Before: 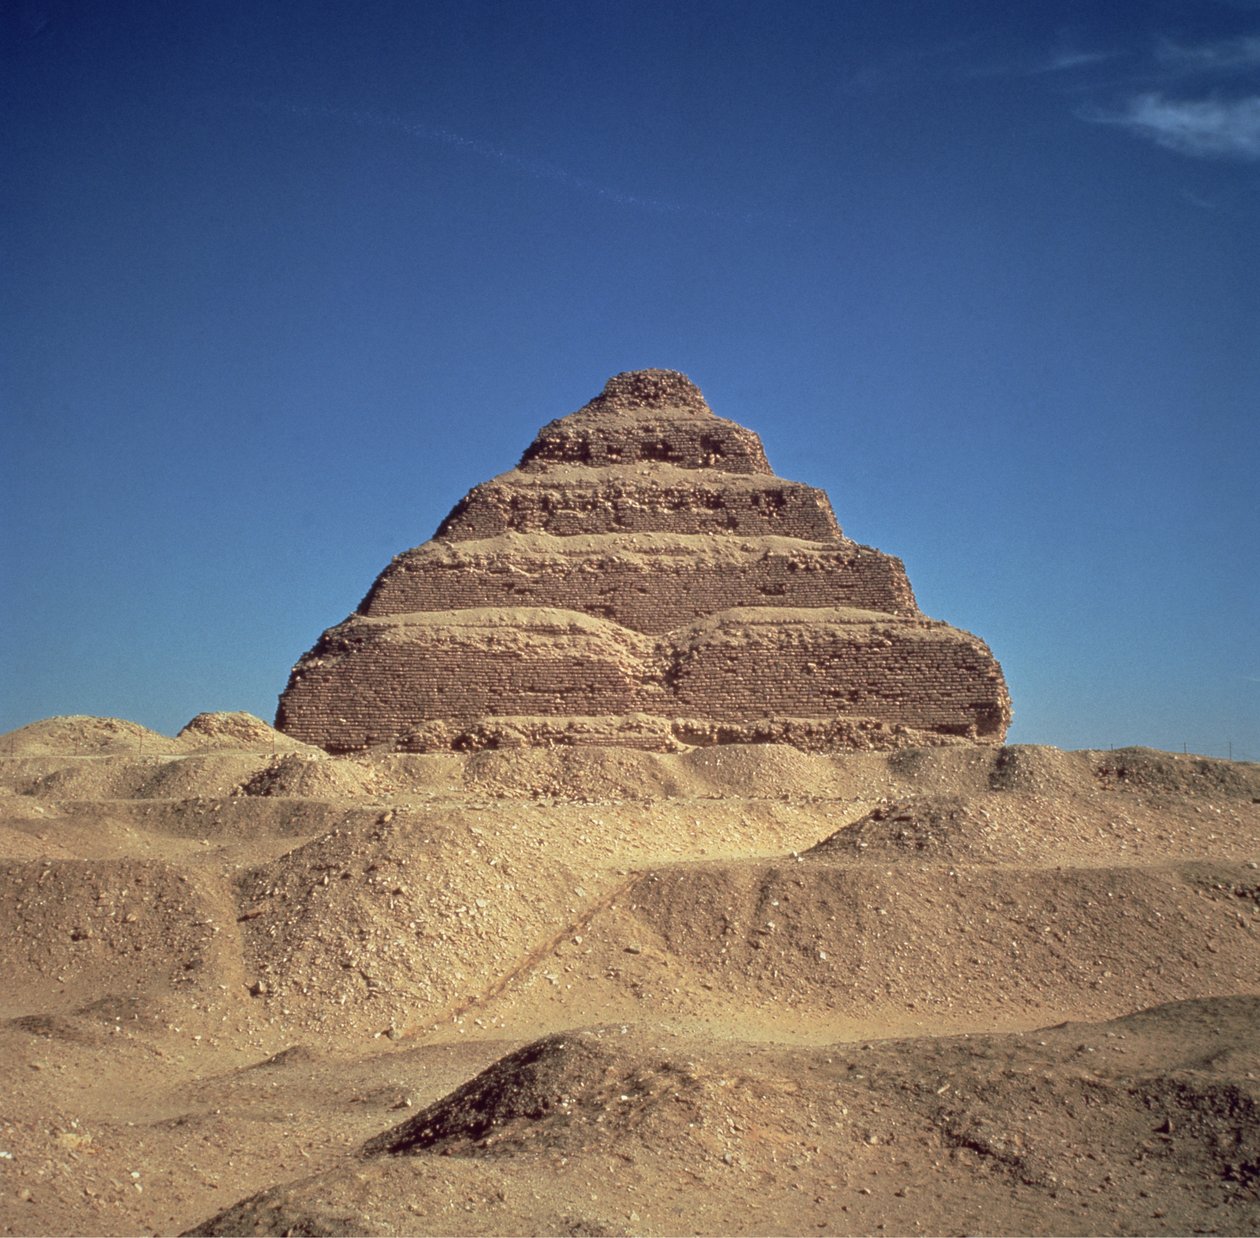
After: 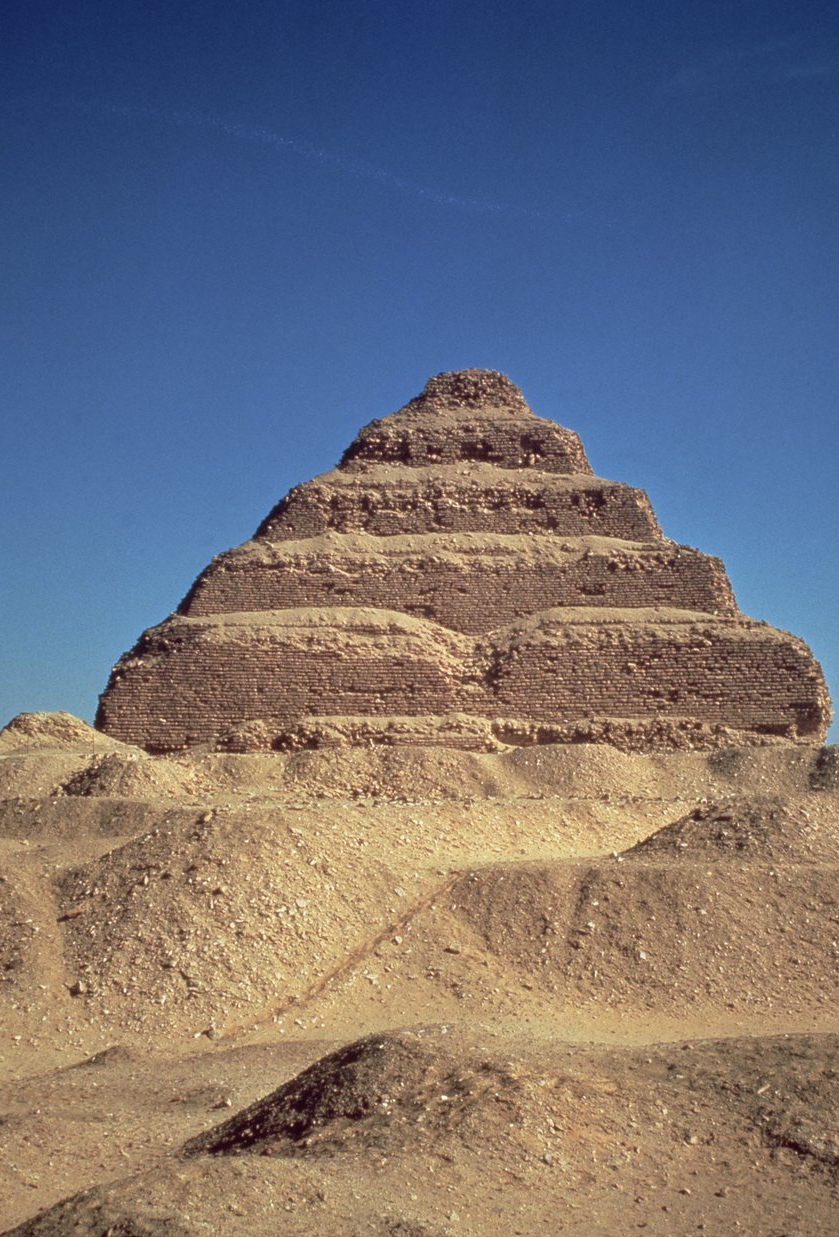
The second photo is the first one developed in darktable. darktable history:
crop and rotate: left 14.332%, right 19.066%
